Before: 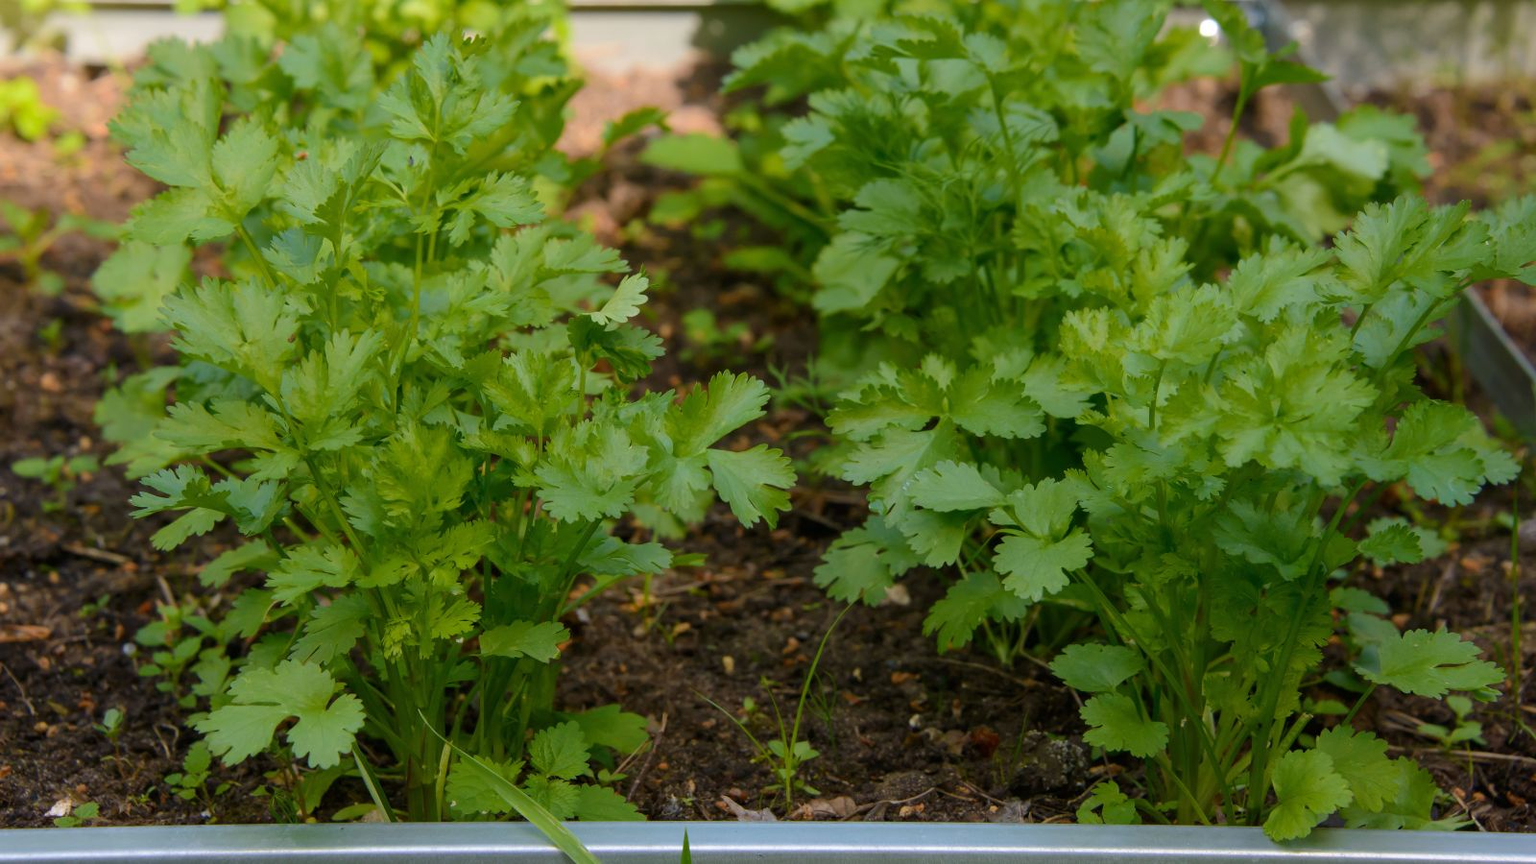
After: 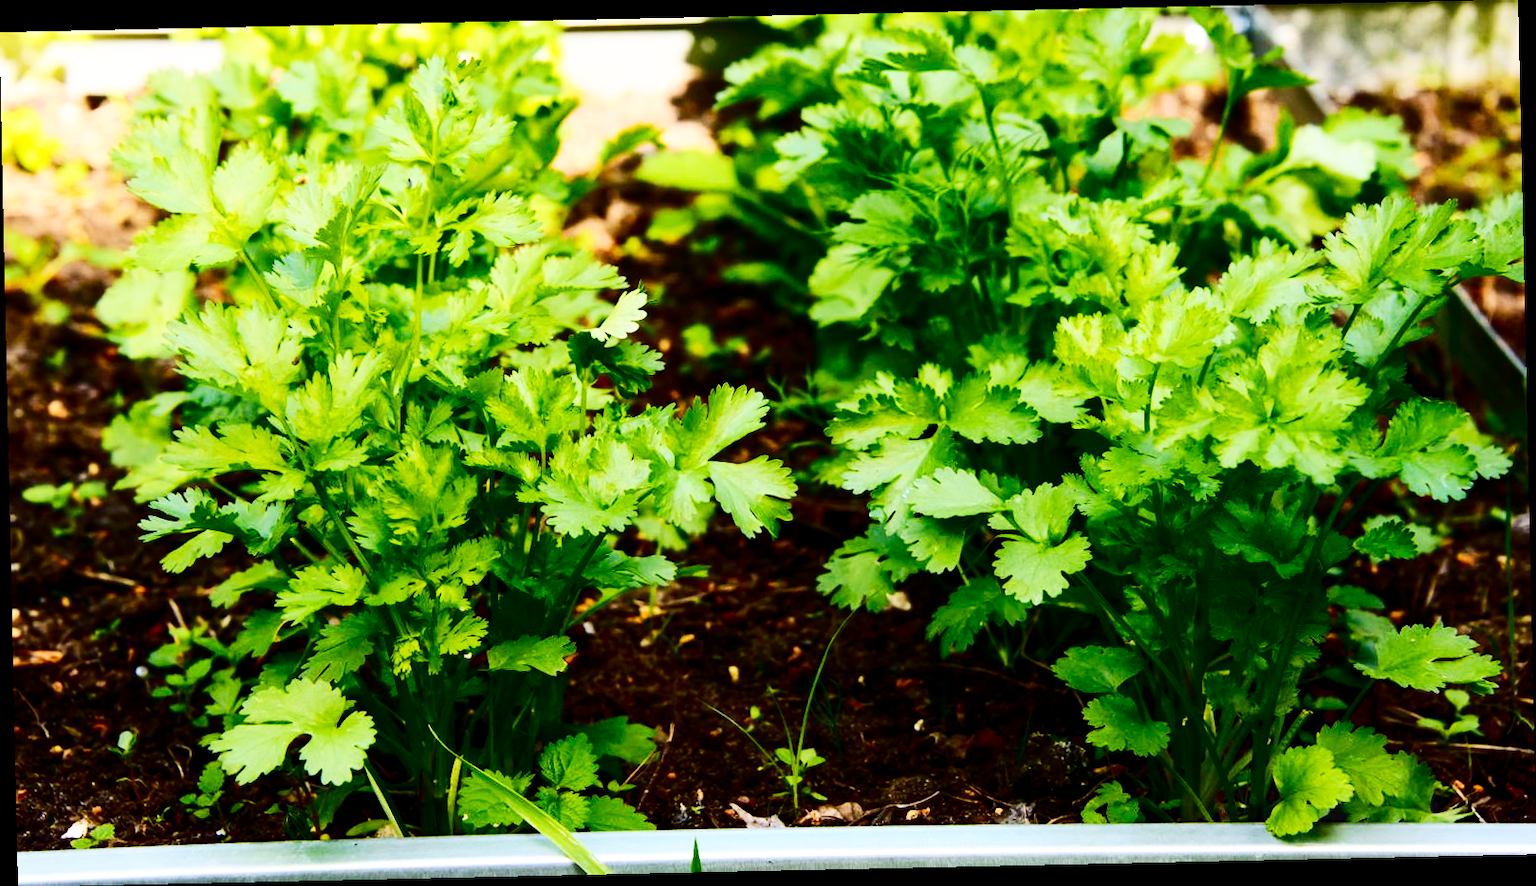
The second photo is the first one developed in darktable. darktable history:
contrast brightness saturation: contrast 0.24, brightness -0.24, saturation 0.14
tone equalizer: -8 EV -0.417 EV, -7 EV -0.389 EV, -6 EV -0.333 EV, -5 EV -0.222 EV, -3 EV 0.222 EV, -2 EV 0.333 EV, -1 EV 0.389 EV, +0 EV 0.417 EV, edges refinement/feathering 500, mask exposure compensation -1.57 EV, preserve details no
rotate and perspective: rotation -1.24°, automatic cropping off
base curve: curves: ch0 [(0, 0) (0.007, 0.004) (0.027, 0.03) (0.046, 0.07) (0.207, 0.54) (0.442, 0.872) (0.673, 0.972) (1, 1)], preserve colors none
